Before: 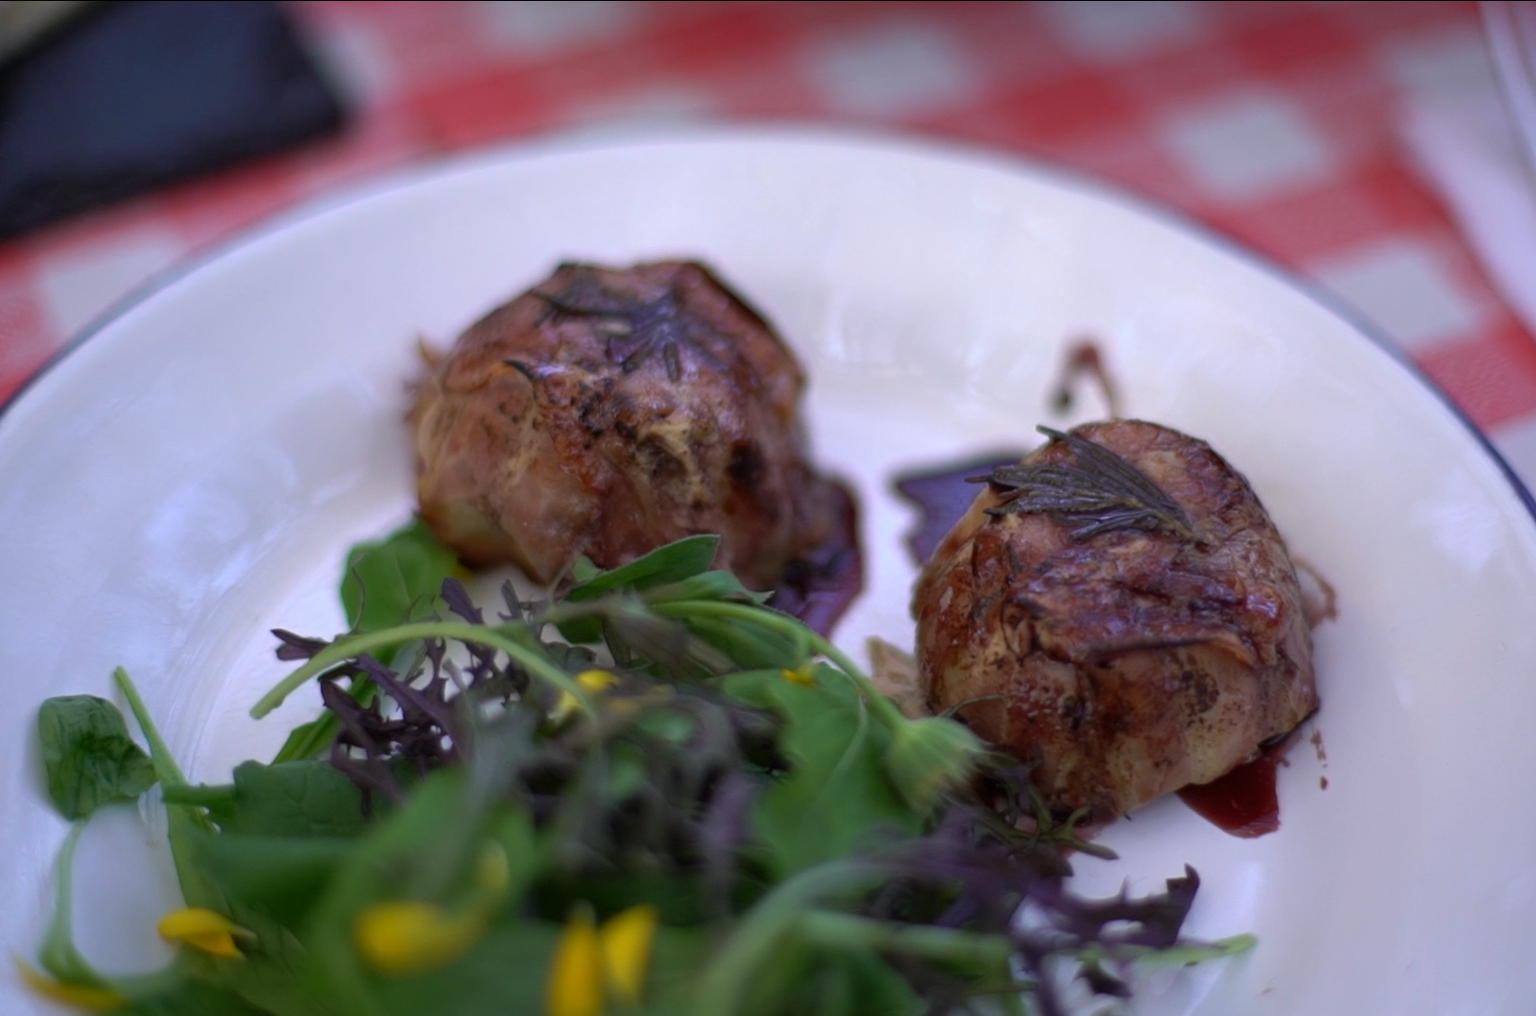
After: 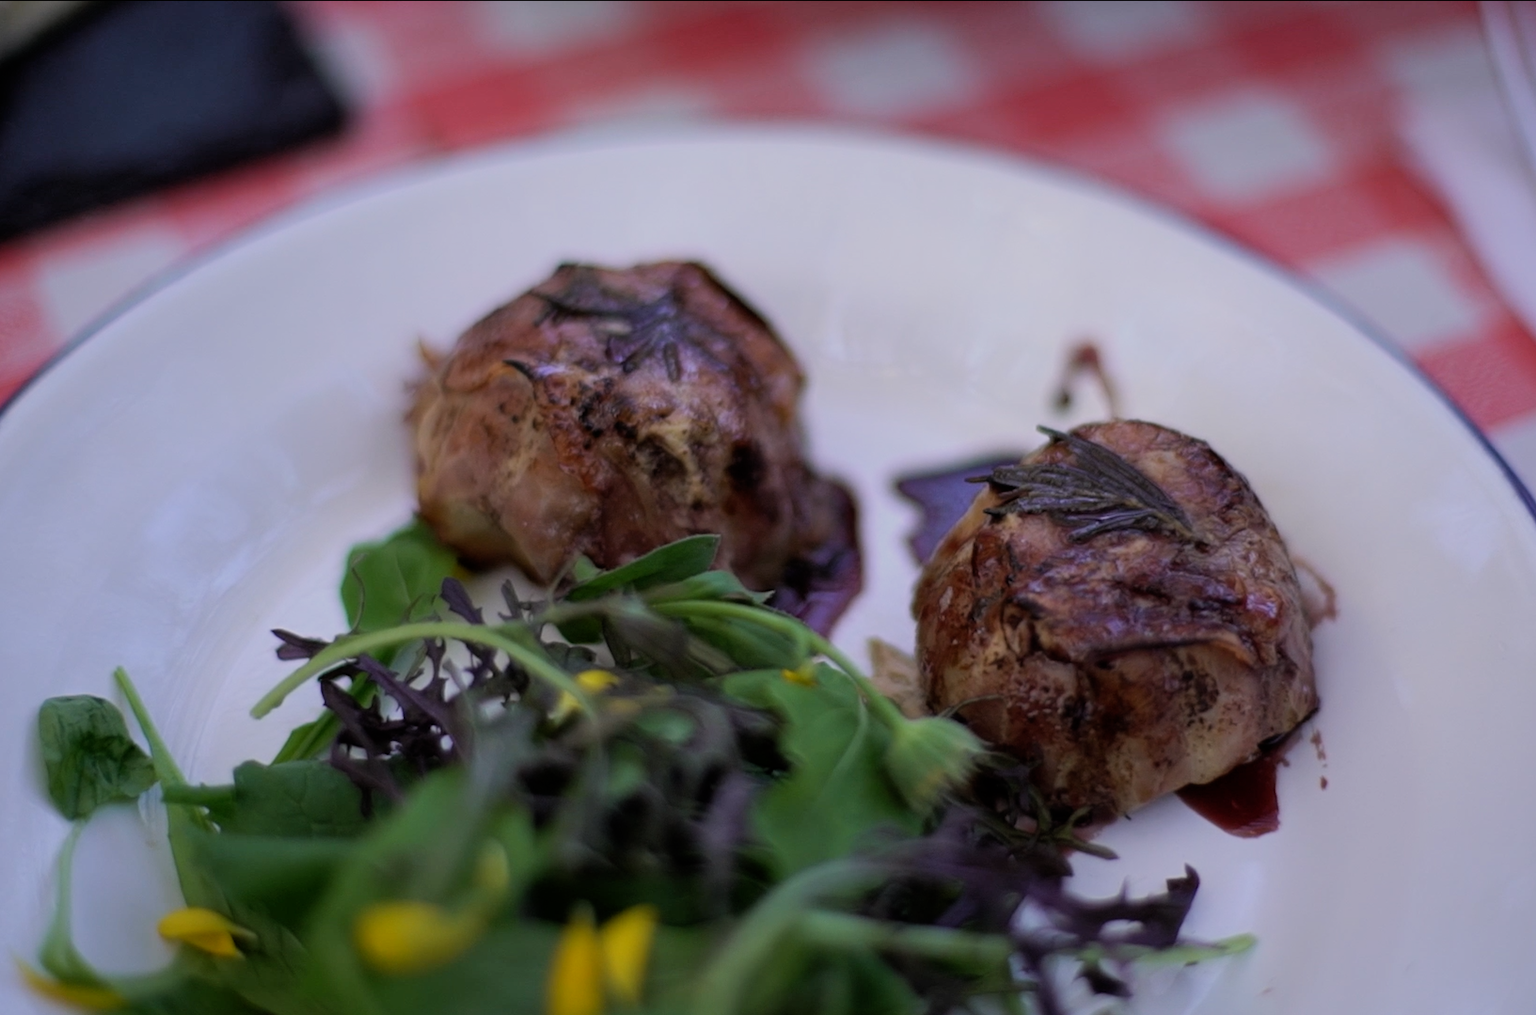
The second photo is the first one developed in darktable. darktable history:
filmic rgb: black relative exposure -7.65 EV, white relative exposure 4.56 EV, hardness 3.61, contrast 1.05, iterations of high-quality reconstruction 0
